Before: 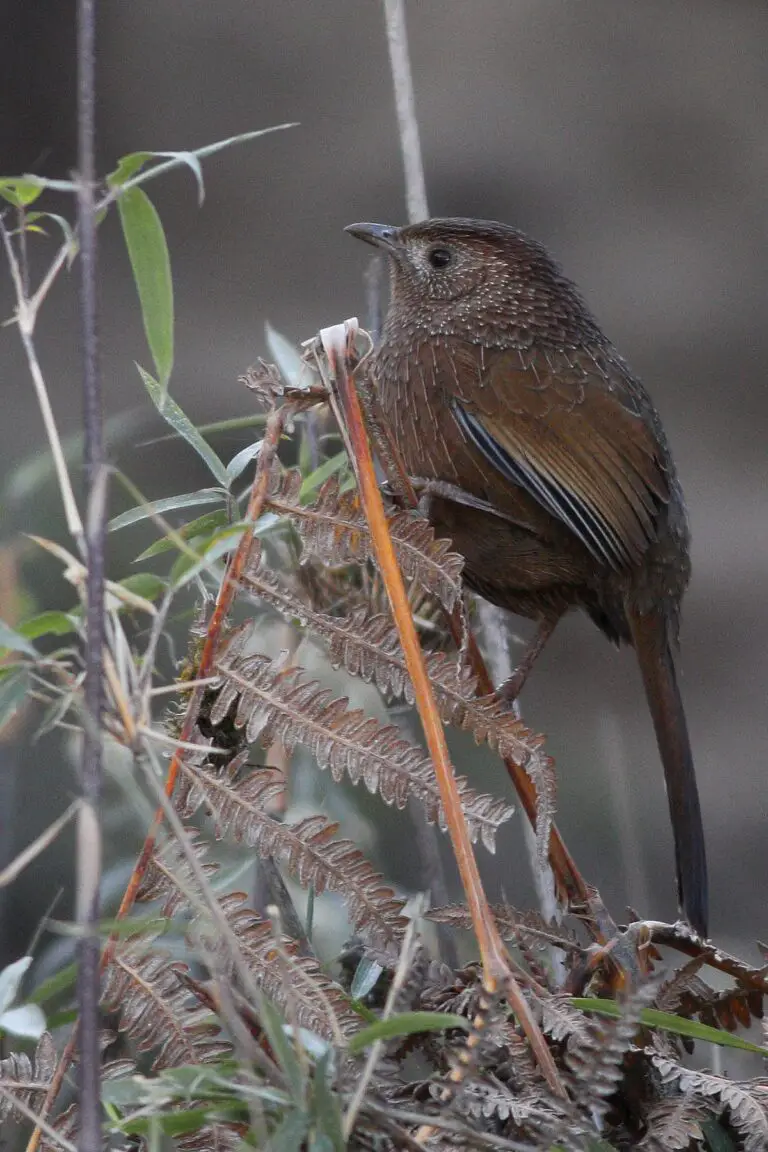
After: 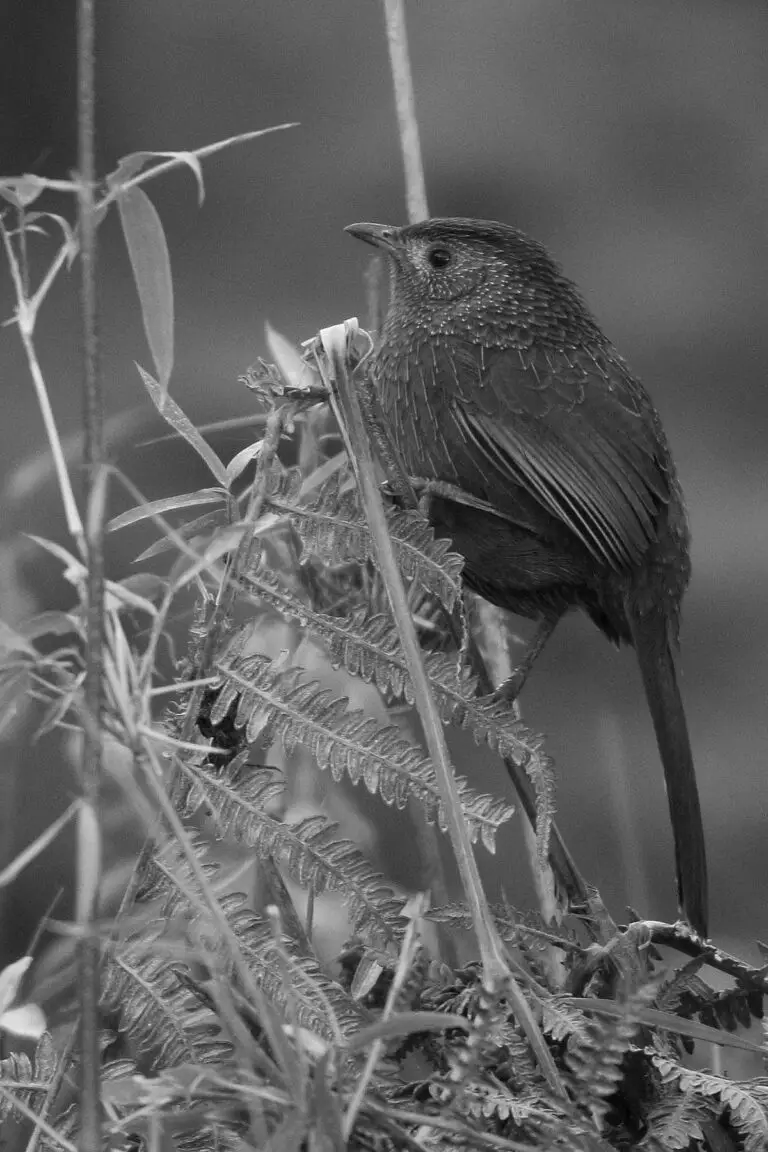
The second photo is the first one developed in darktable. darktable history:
monochrome: size 1
white balance: red 0.967, blue 1.119, emerald 0.756
color balance rgb: perceptual saturation grading › global saturation 20%, perceptual saturation grading › highlights -50%, perceptual saturation grading › shadows 30%
